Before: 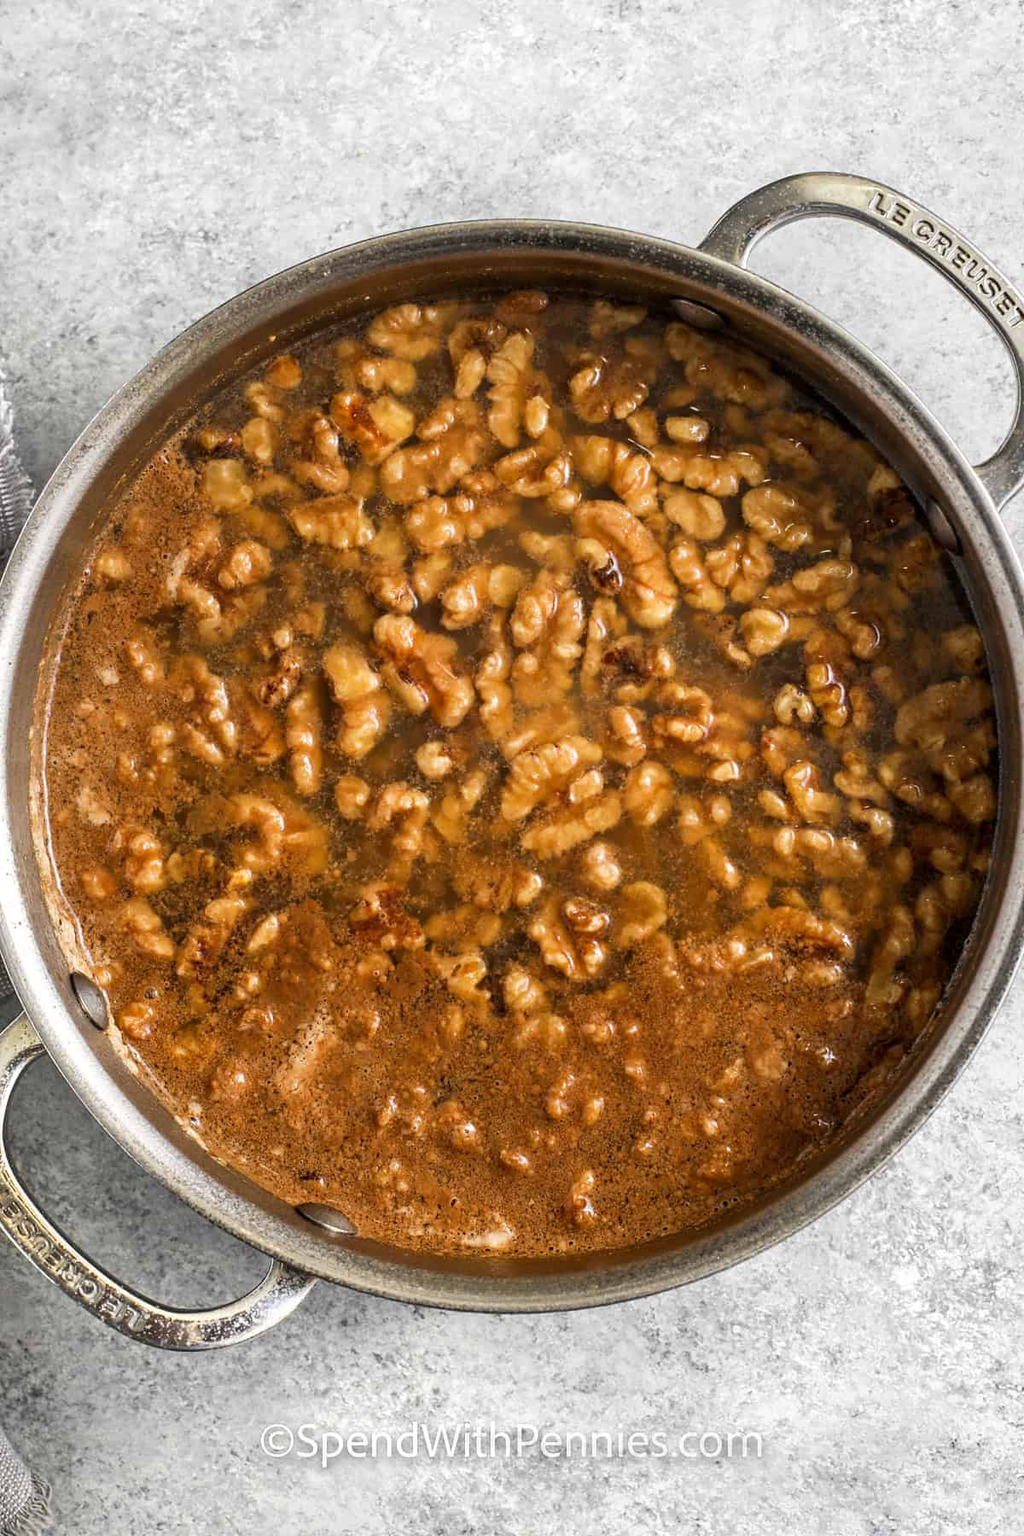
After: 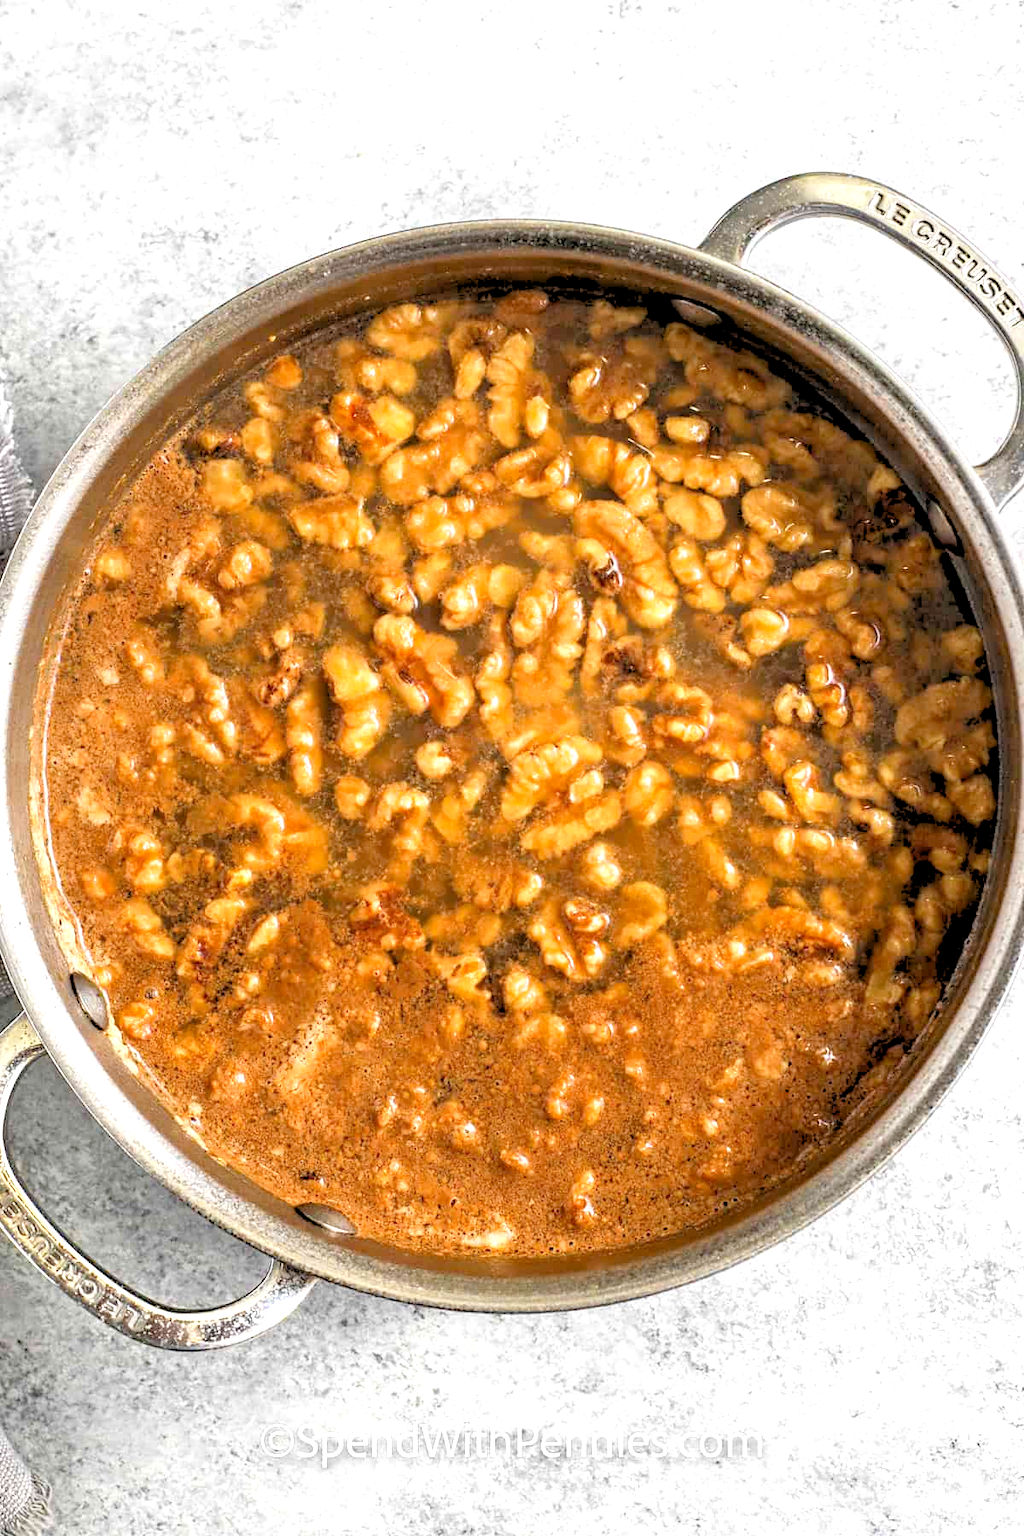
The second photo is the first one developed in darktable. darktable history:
rgb levels: preserve colors sum RGB, levels [[0.038, 0.433, 0.934], [0, 0.5, 1], [0, 0.5, 1]]
exposure: black level correction 0.001, exposure 0.955 EV, compensate exposure bias true, compensate highlight preservation false
haze removal: compatibility mode true, adaptive false
